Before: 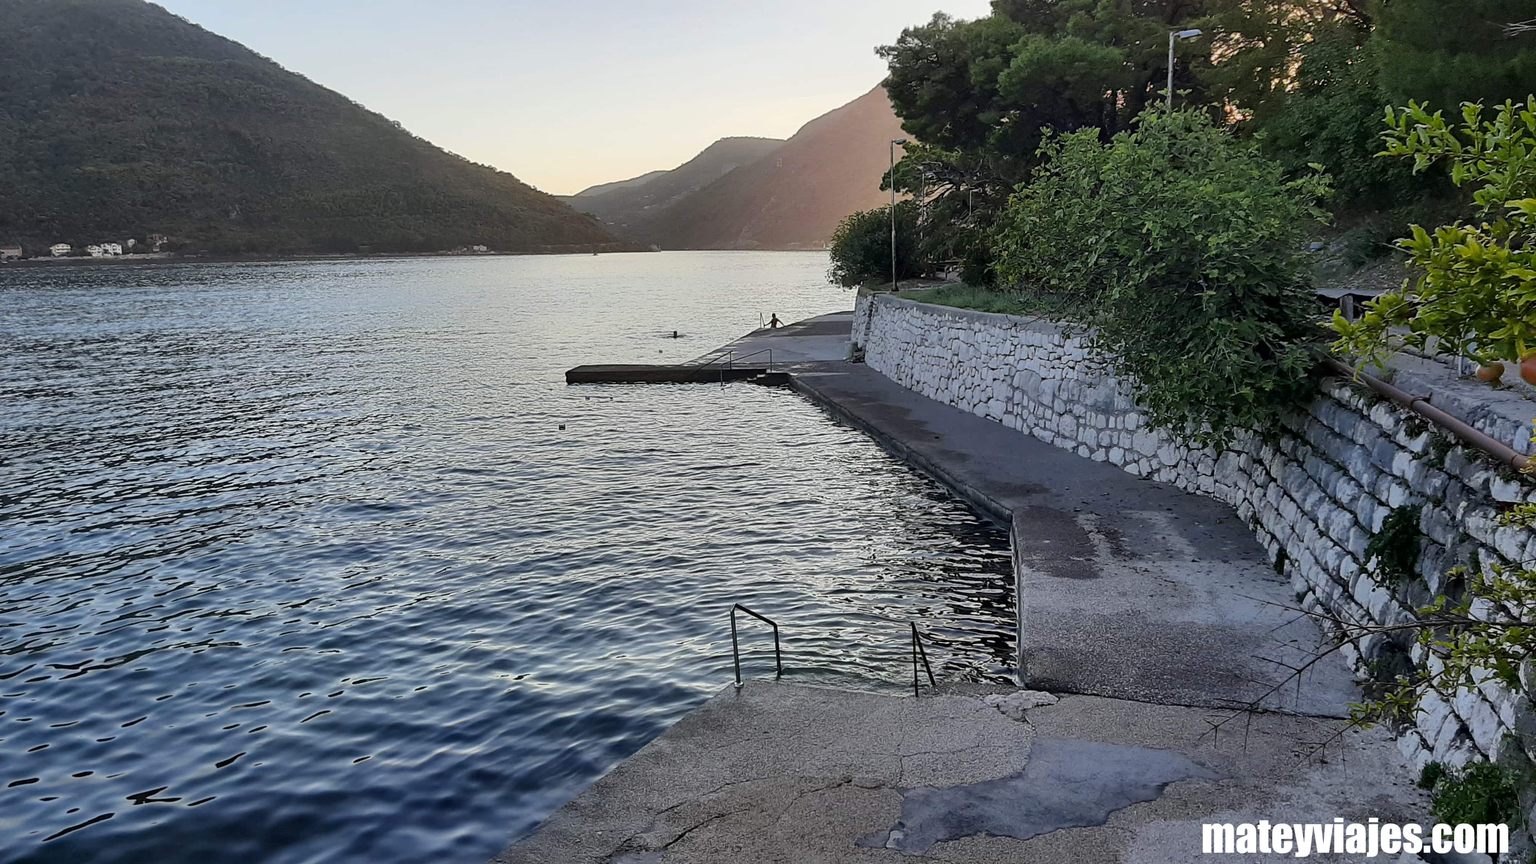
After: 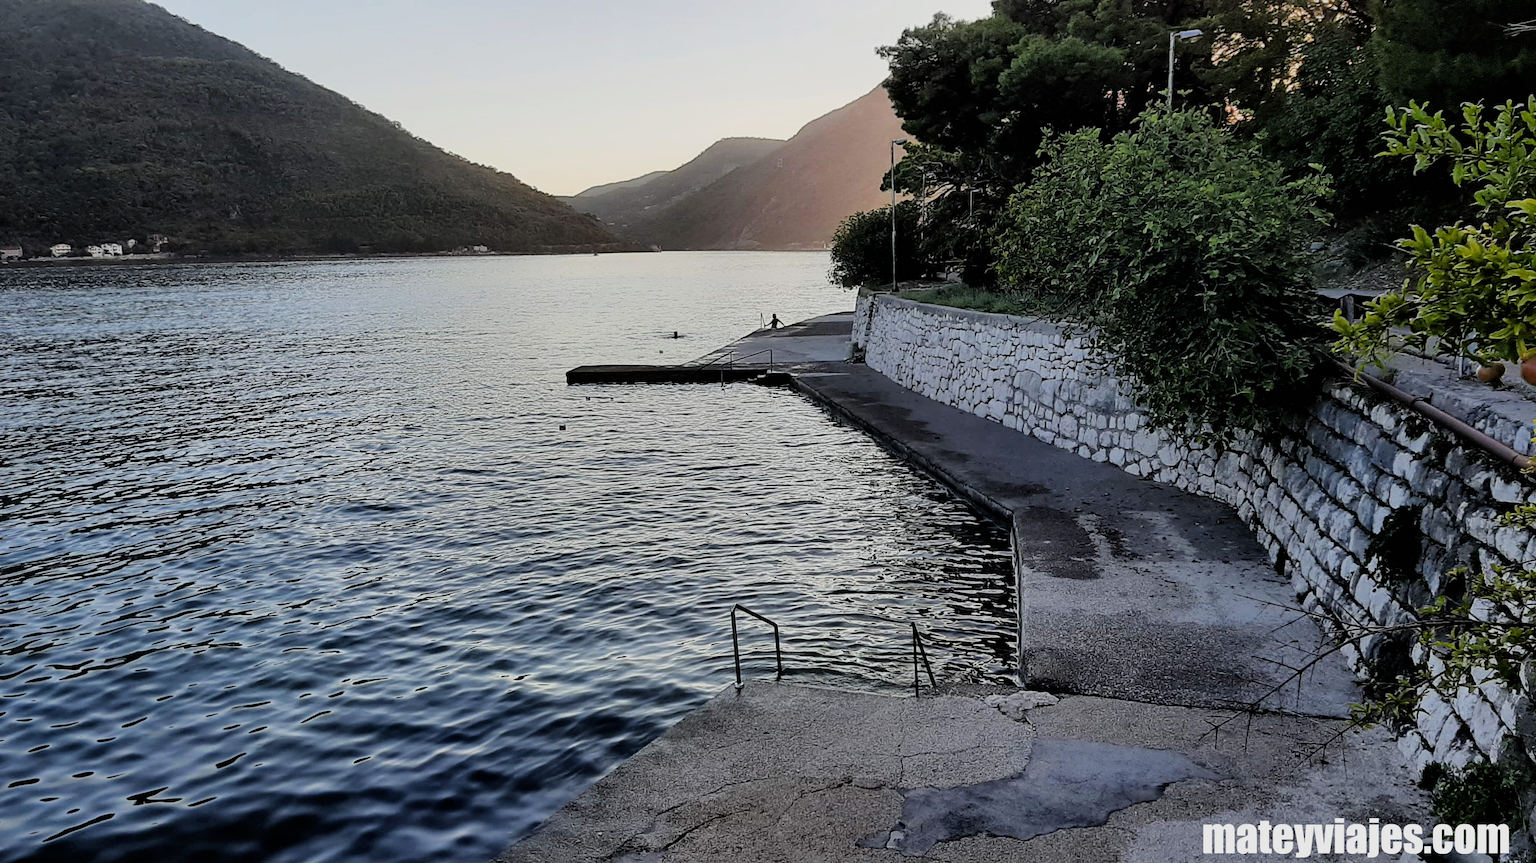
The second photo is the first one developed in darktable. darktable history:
filmic rgb: black relative exposure -5.04 EV, white relative exposure 3.54 EV, threshold 5.94 EV, hardness 3.17, contrast 1.188, highlights saturation mix -48.53%, enable highlight reconstruction true
